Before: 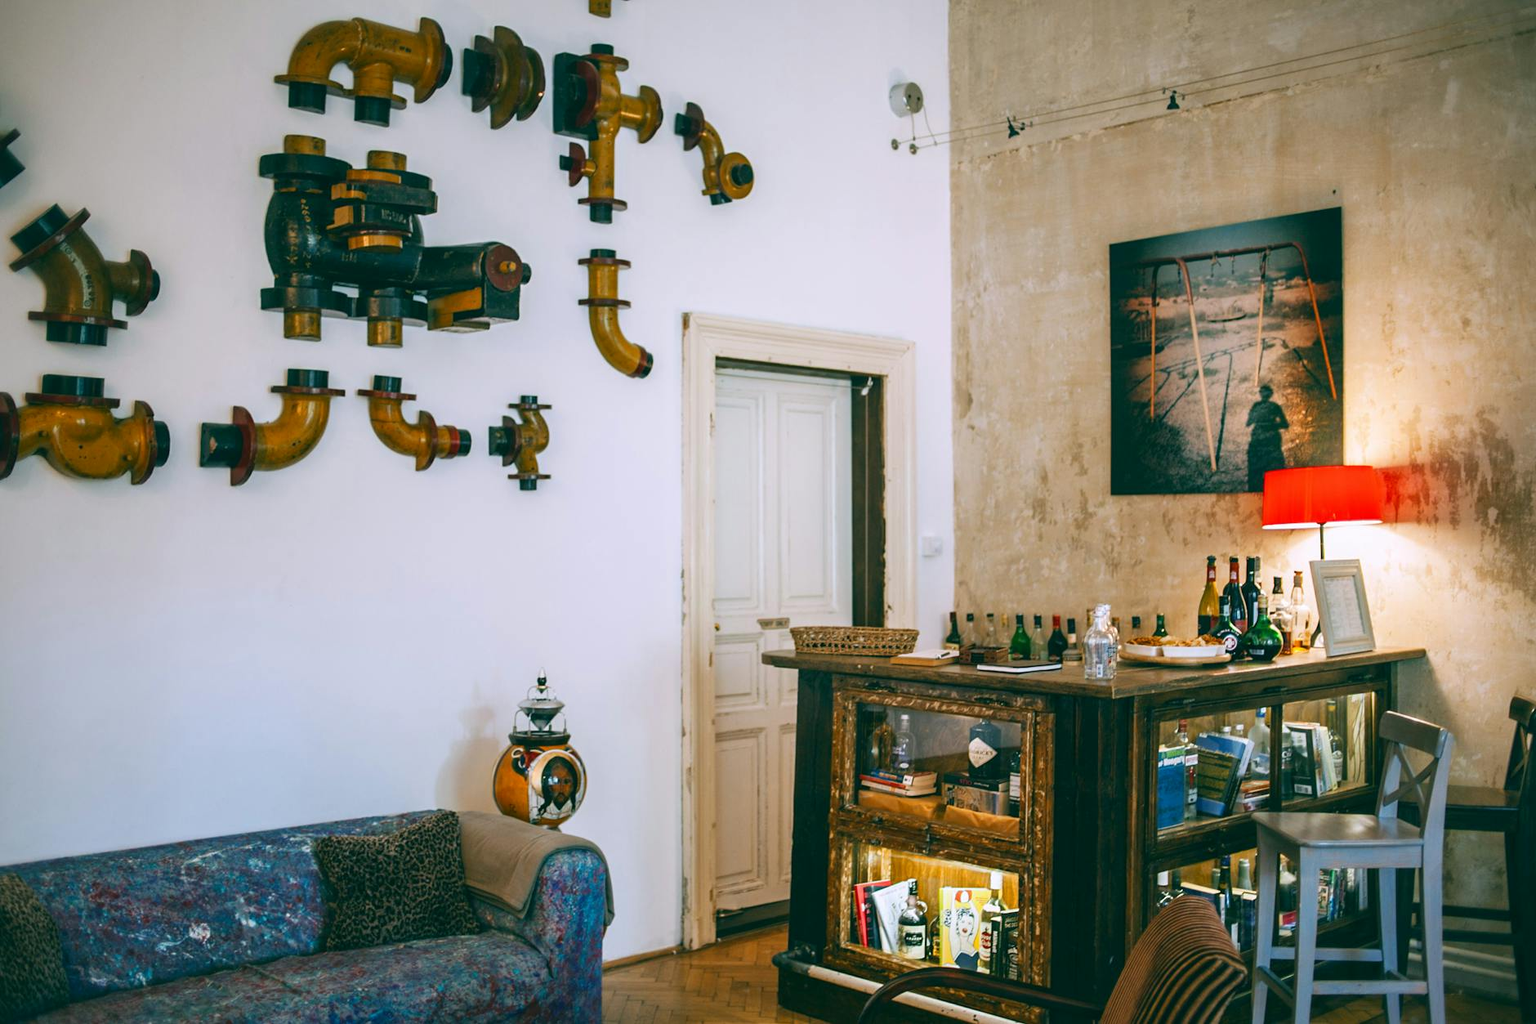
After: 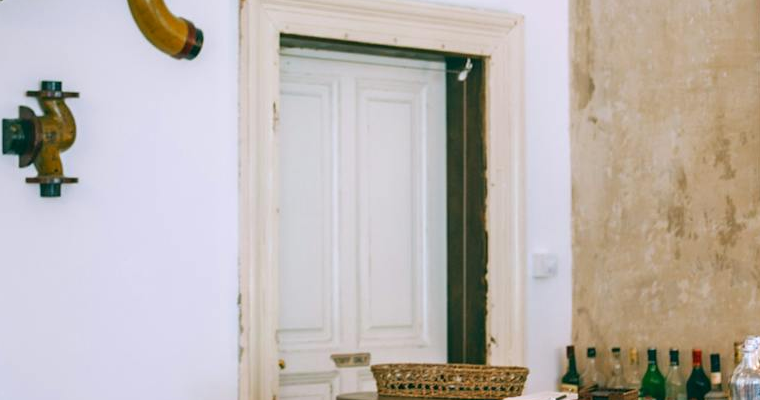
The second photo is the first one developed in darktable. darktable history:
crop: left 31.751%, top 32.172%, right 27.8%, bottom 35.83%
